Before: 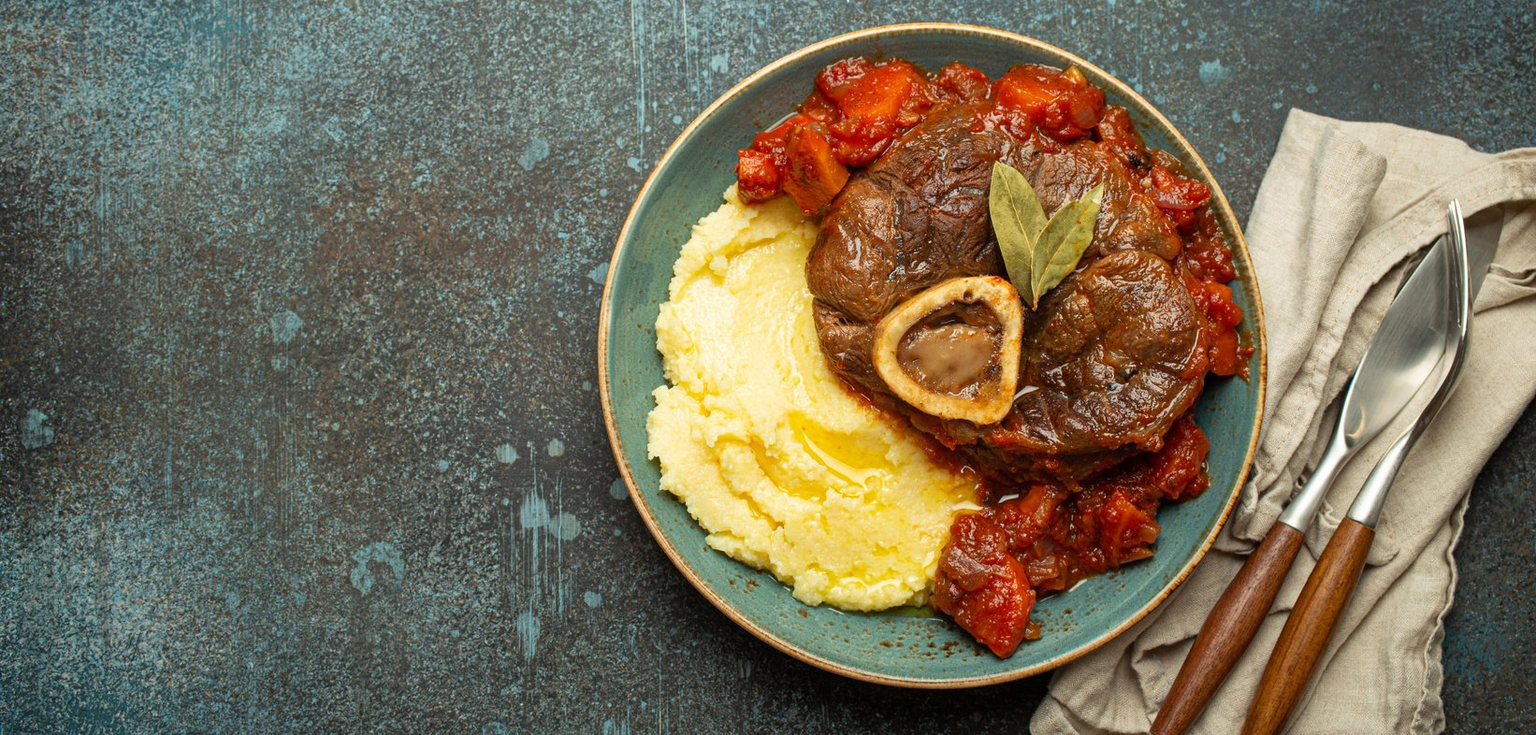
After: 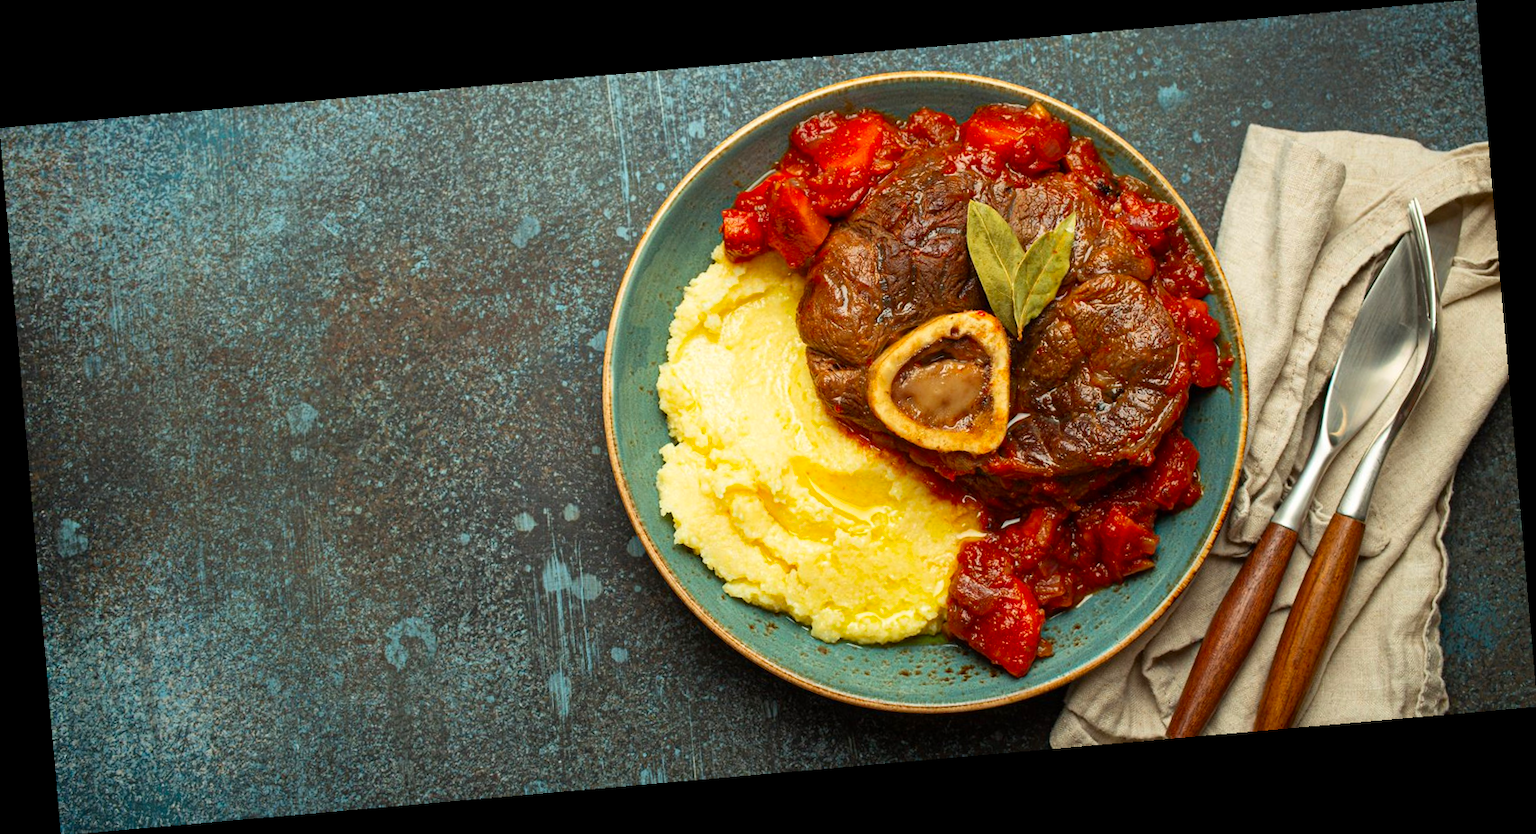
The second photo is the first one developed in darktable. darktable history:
contrast brightness saturation: contrast 0.09, saturation 0.28
rotate and perspective: rotation -4.98°, automatic cropping off
